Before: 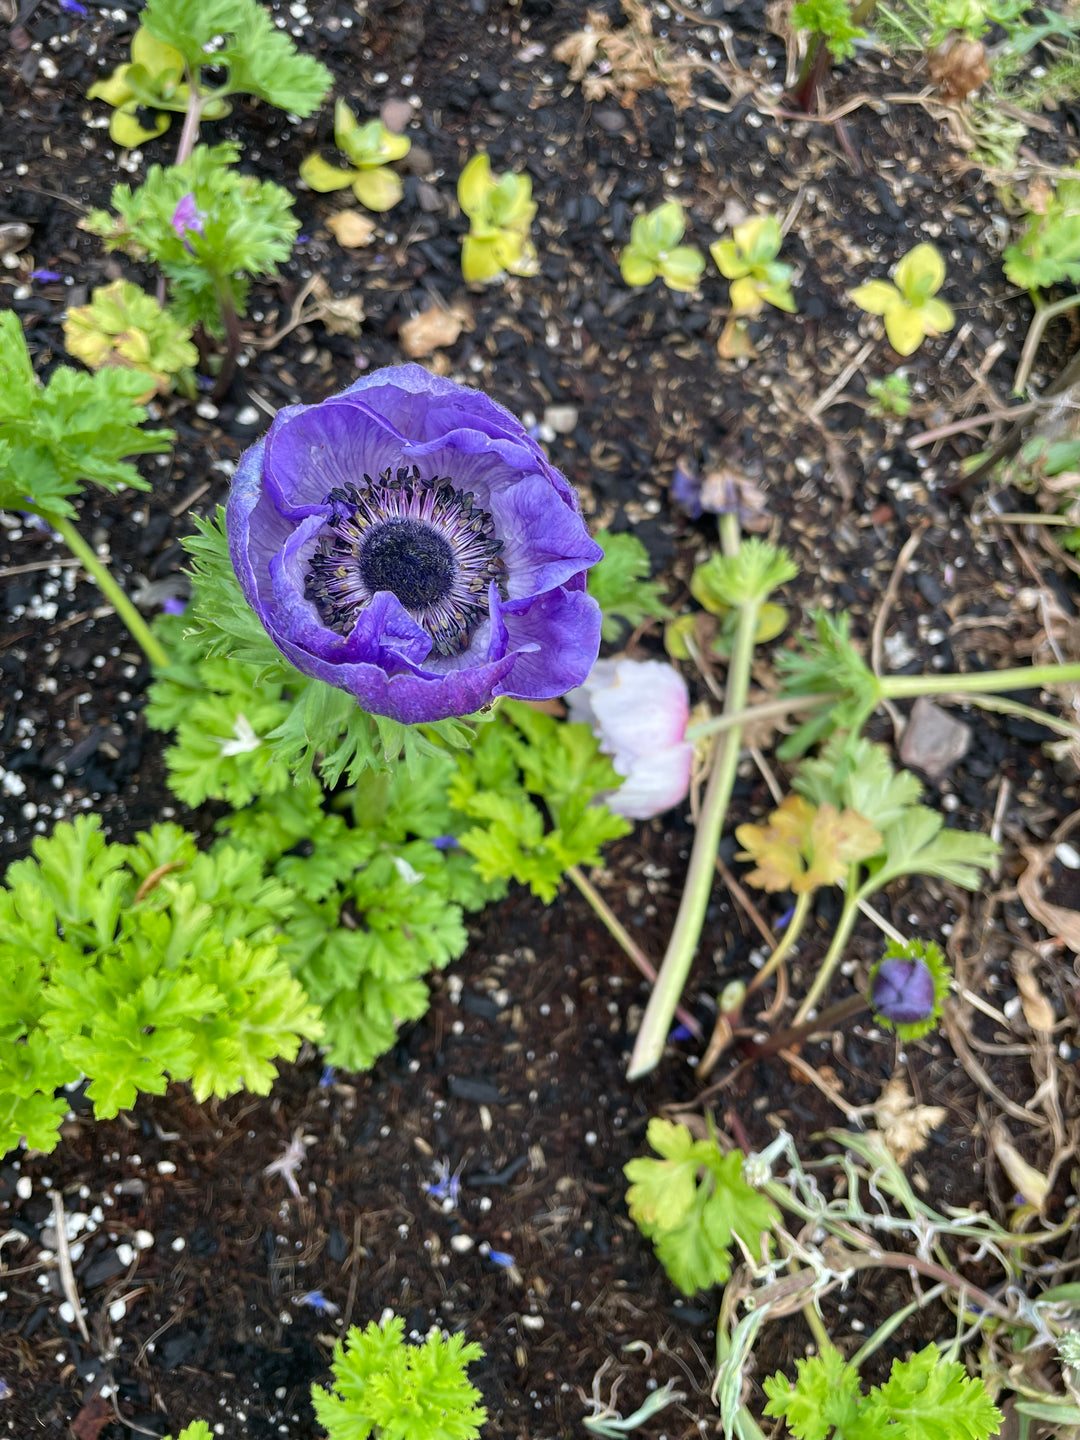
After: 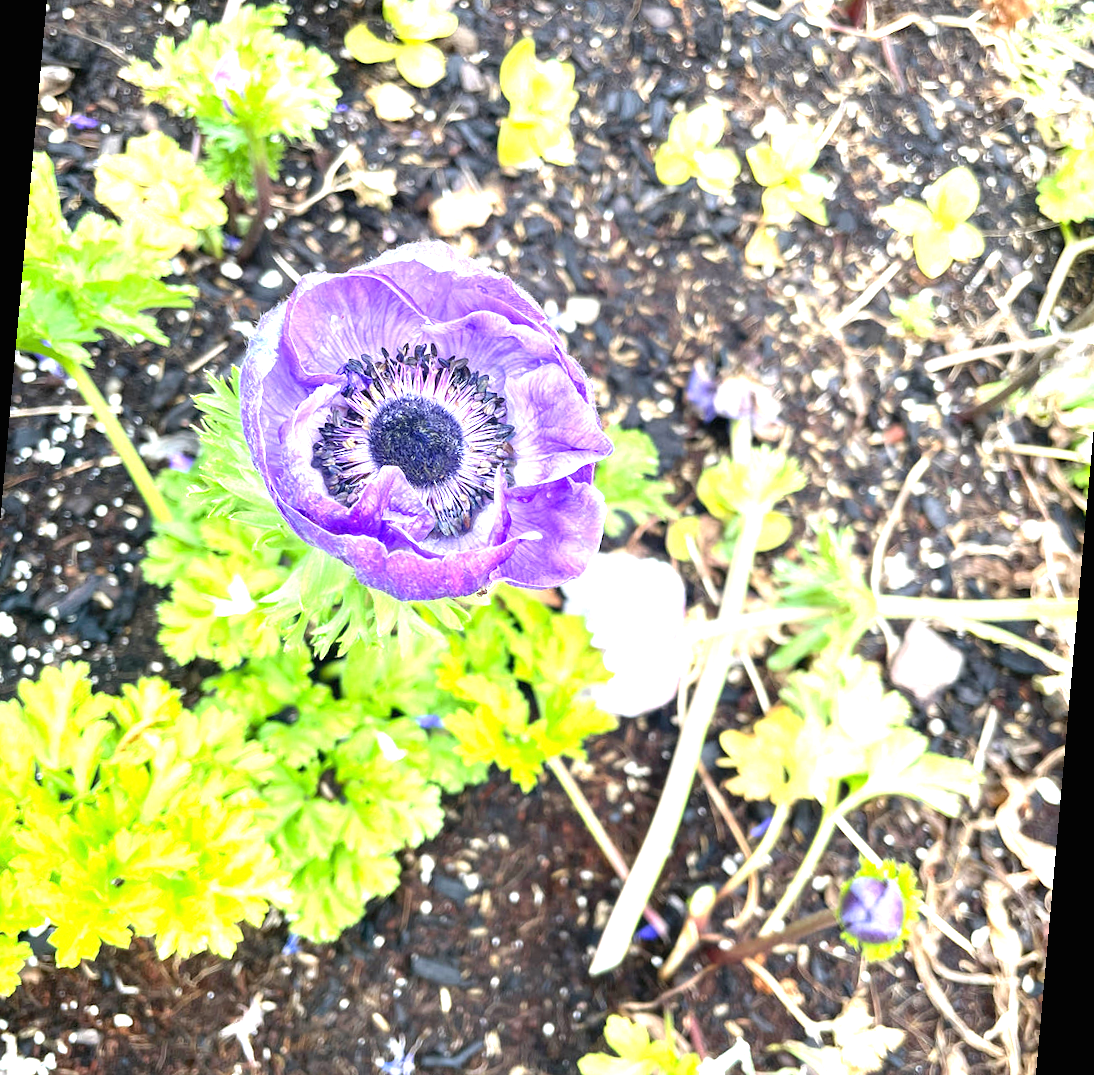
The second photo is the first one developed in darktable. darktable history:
exposure: black level correction 0, exposure 1.975 EV, compensate exposure bias true, compensate highlight preservation false
crop: left 5.596%, top 10.314%, right 3.534%, bottom 19.395%
rotate and perspective: rotation 5.12°, automatic cropping off
